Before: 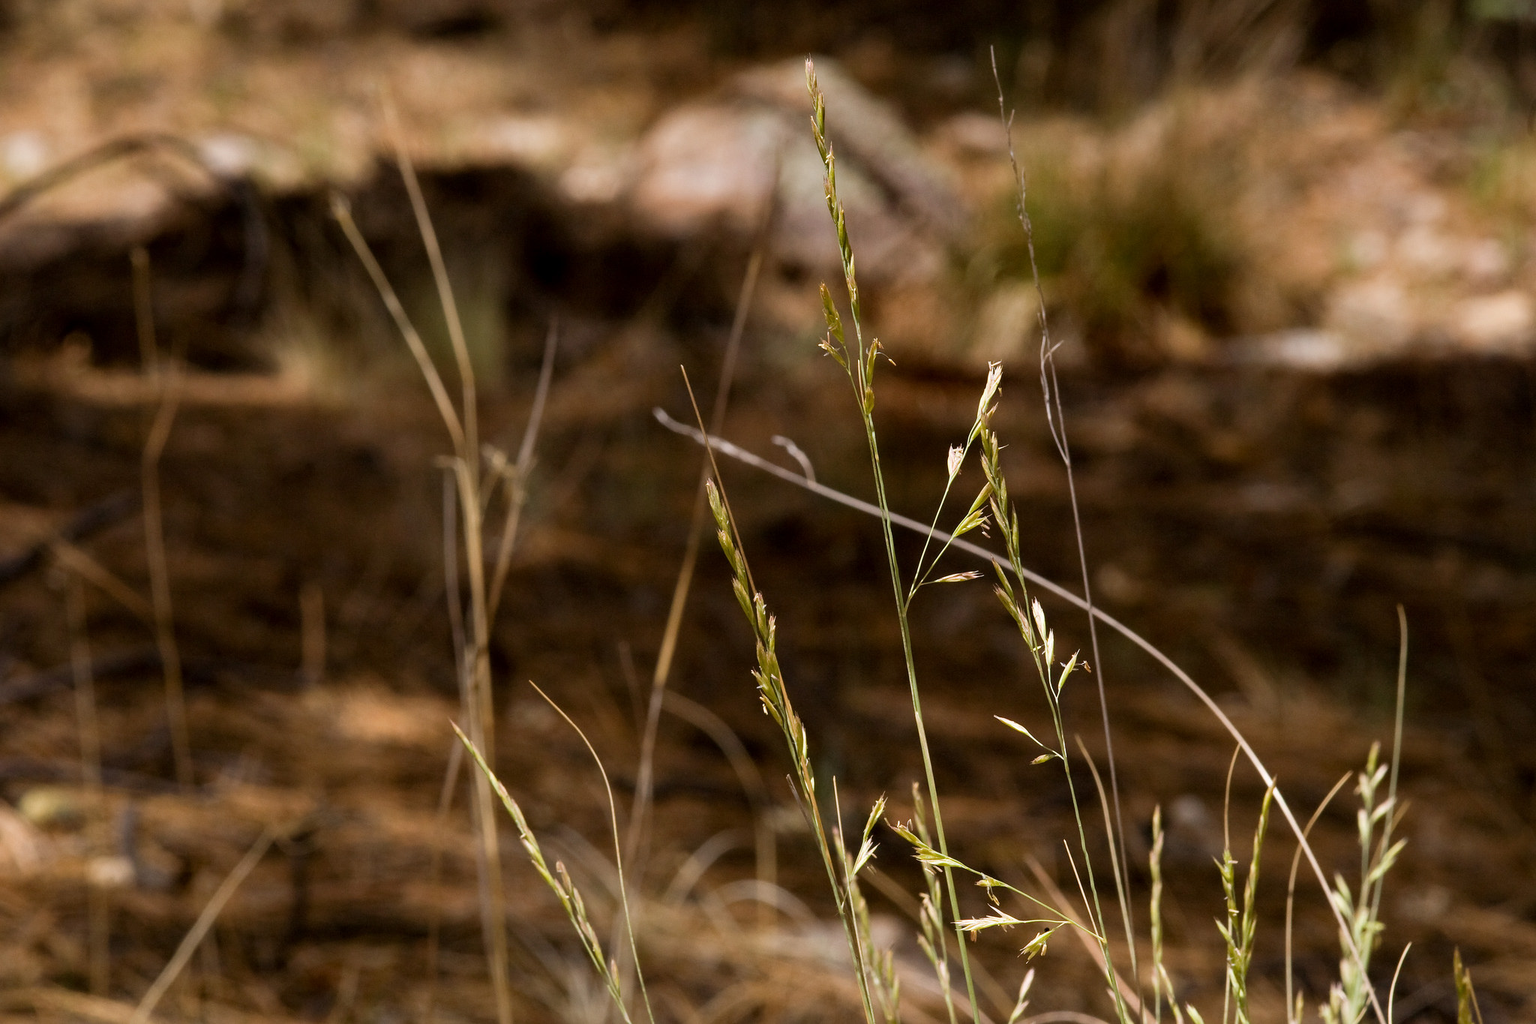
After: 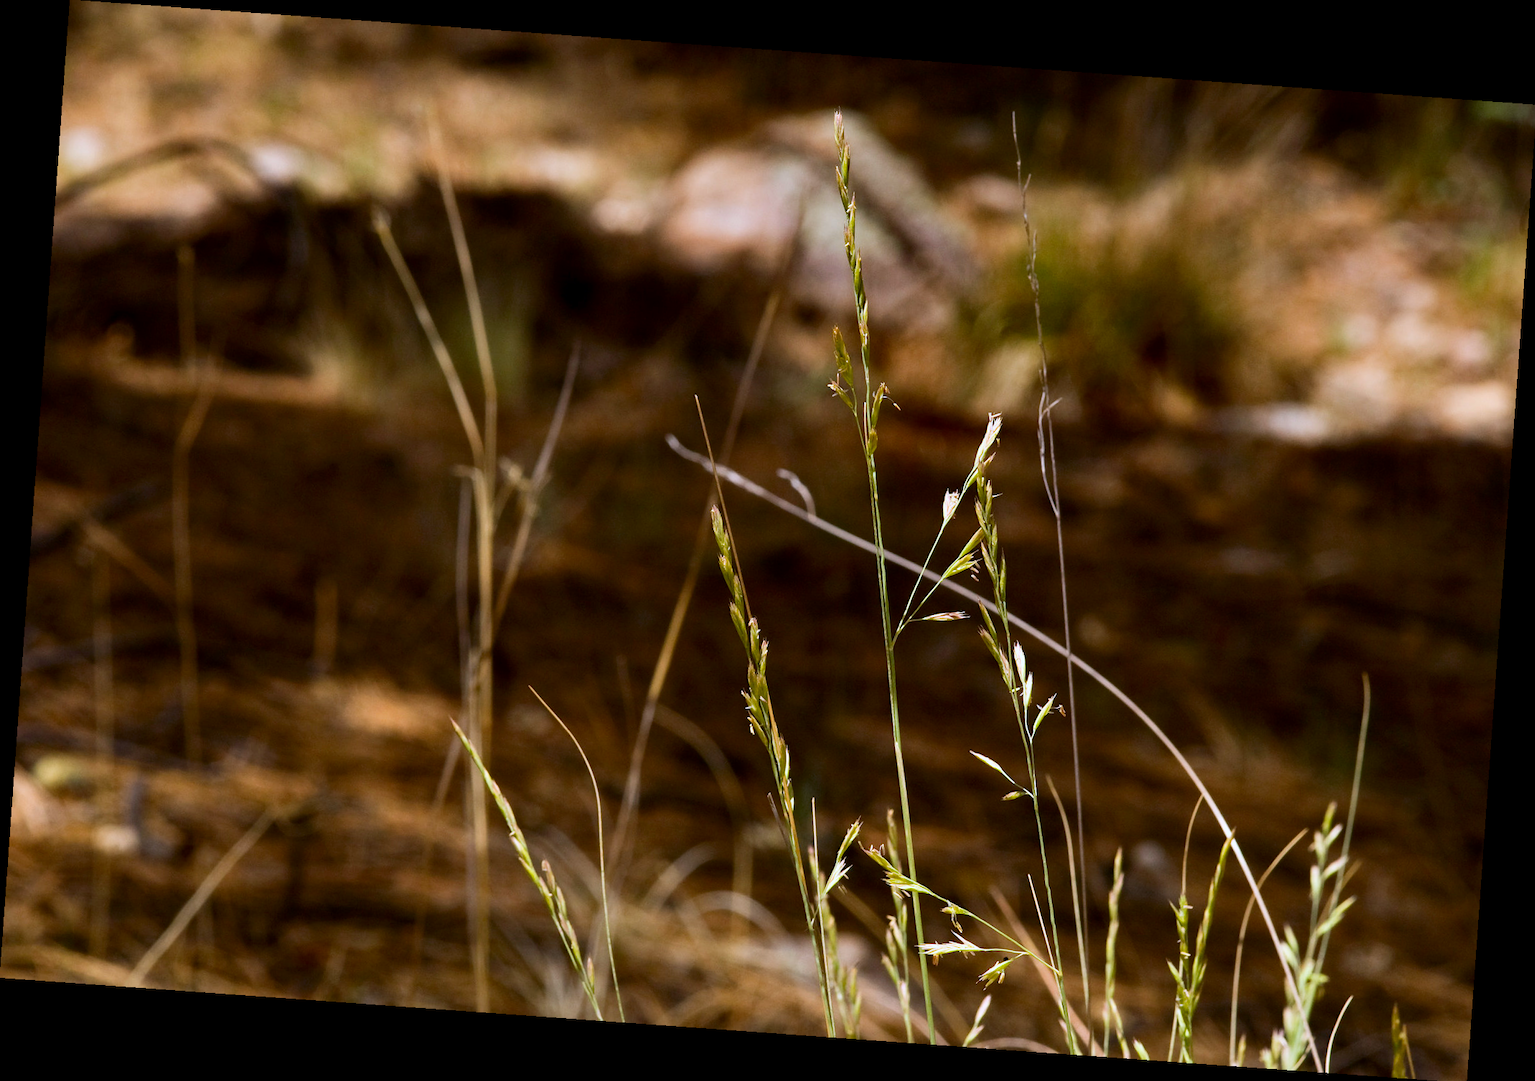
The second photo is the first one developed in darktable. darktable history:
contrast brightness saturation: contrast 0.16, saturation 0.32
rotate and perspective: rotation 4.1°, automatic cropping off
white balance: red 0.954, blue 1.079
